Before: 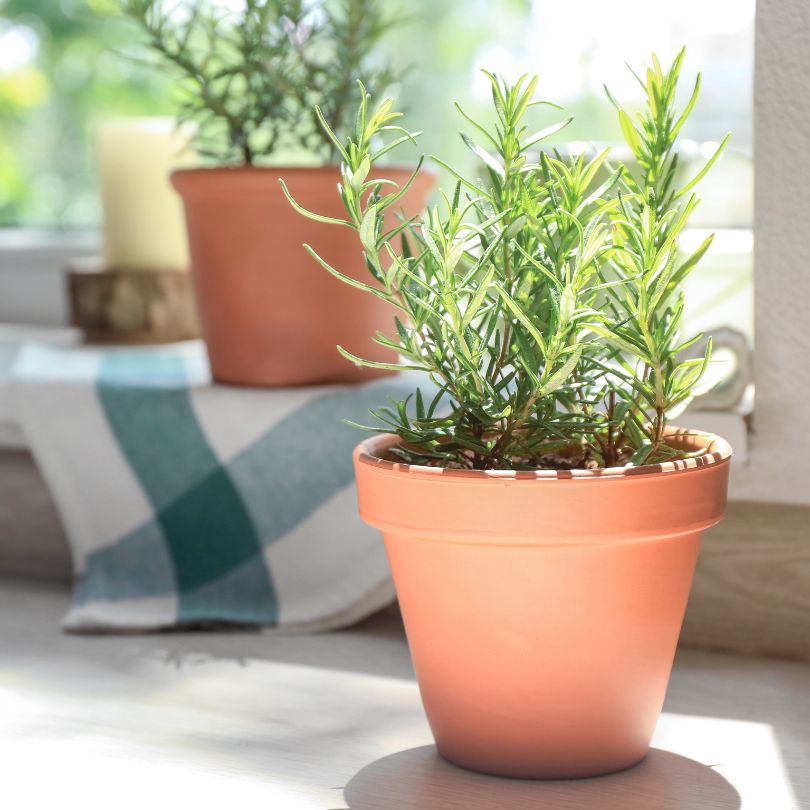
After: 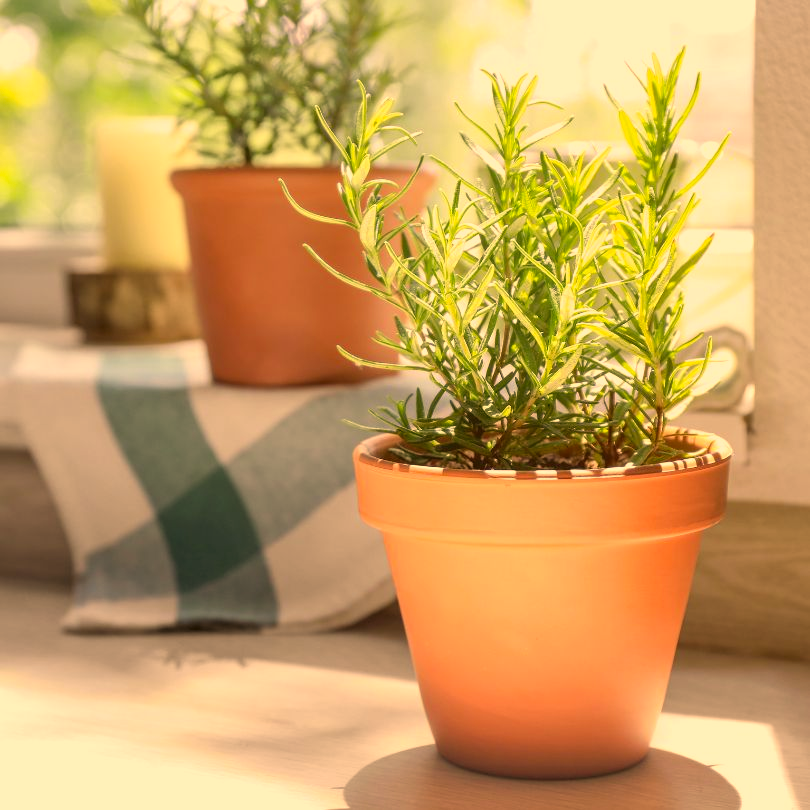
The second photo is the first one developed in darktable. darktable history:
color correction: highlights a* 17.92, highlights b* 35.57, shadows a* 1.63, shadows b* 5.86, saturation 1.01
